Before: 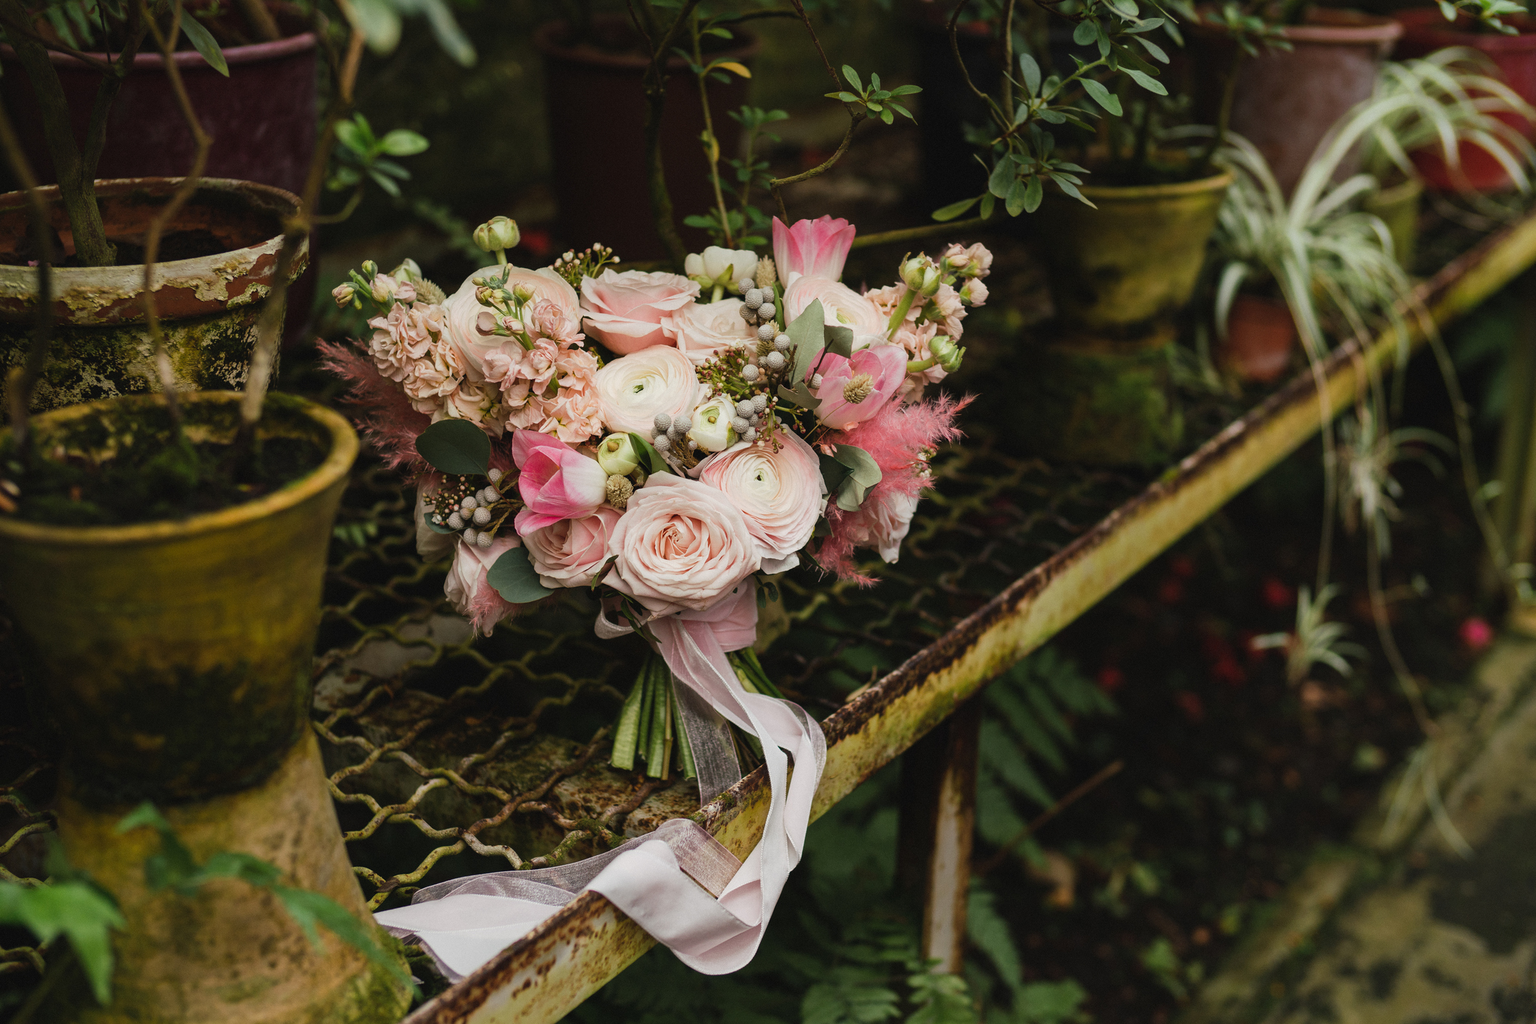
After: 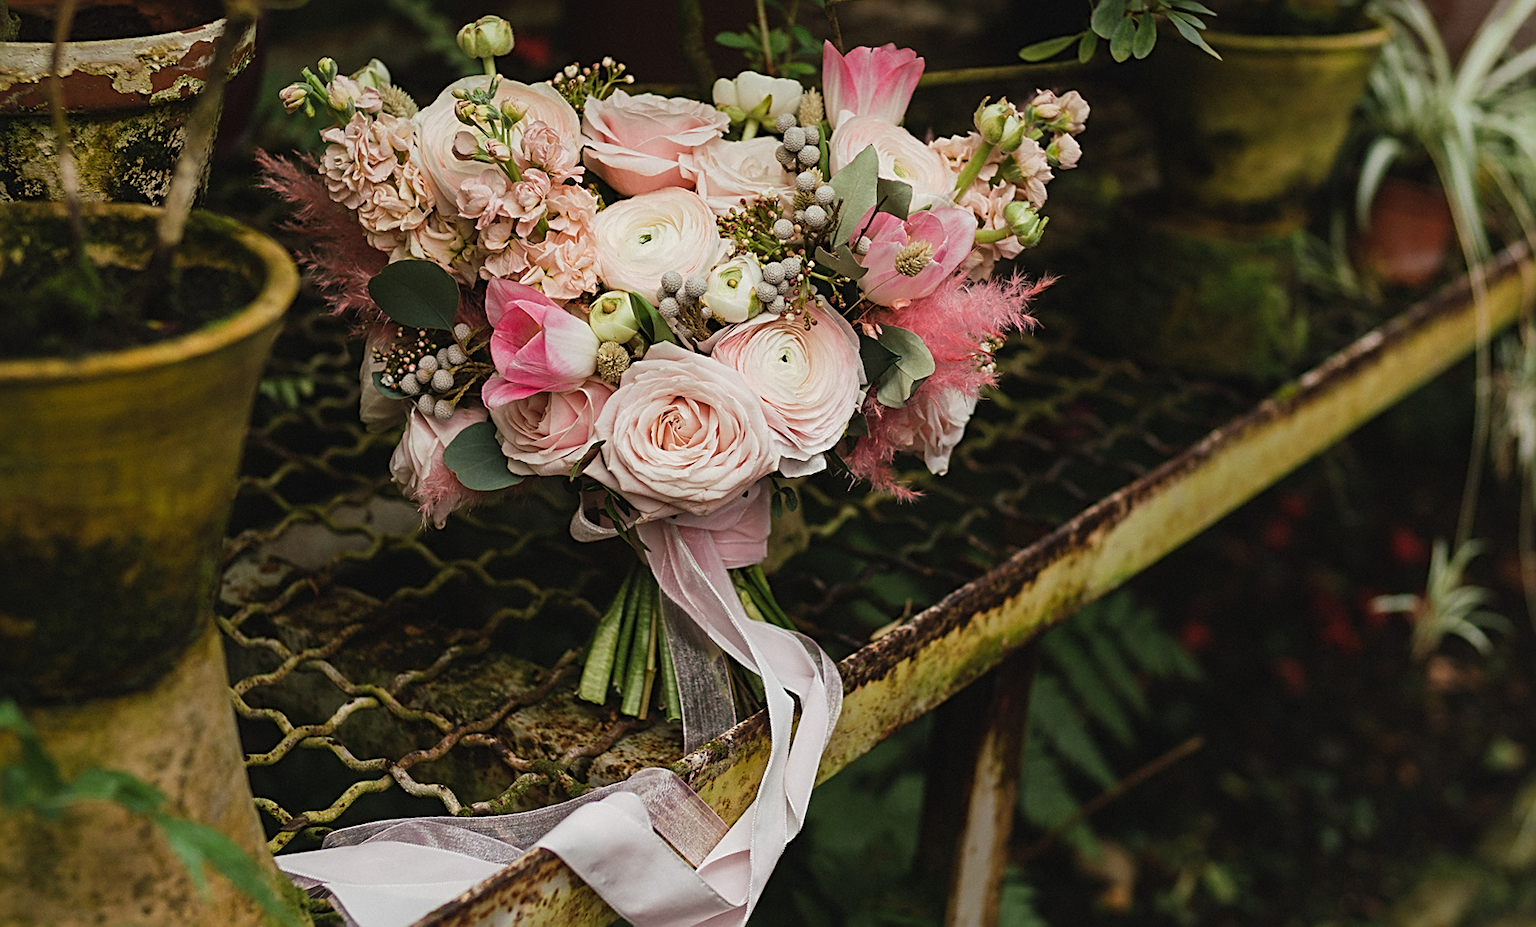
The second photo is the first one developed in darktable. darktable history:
crop and rotate: angle -4.18°, left 9.752%, top 21.149%, right 12.166%, bottom 12.033%
sharpen: radius 2.561, amount 0.642
